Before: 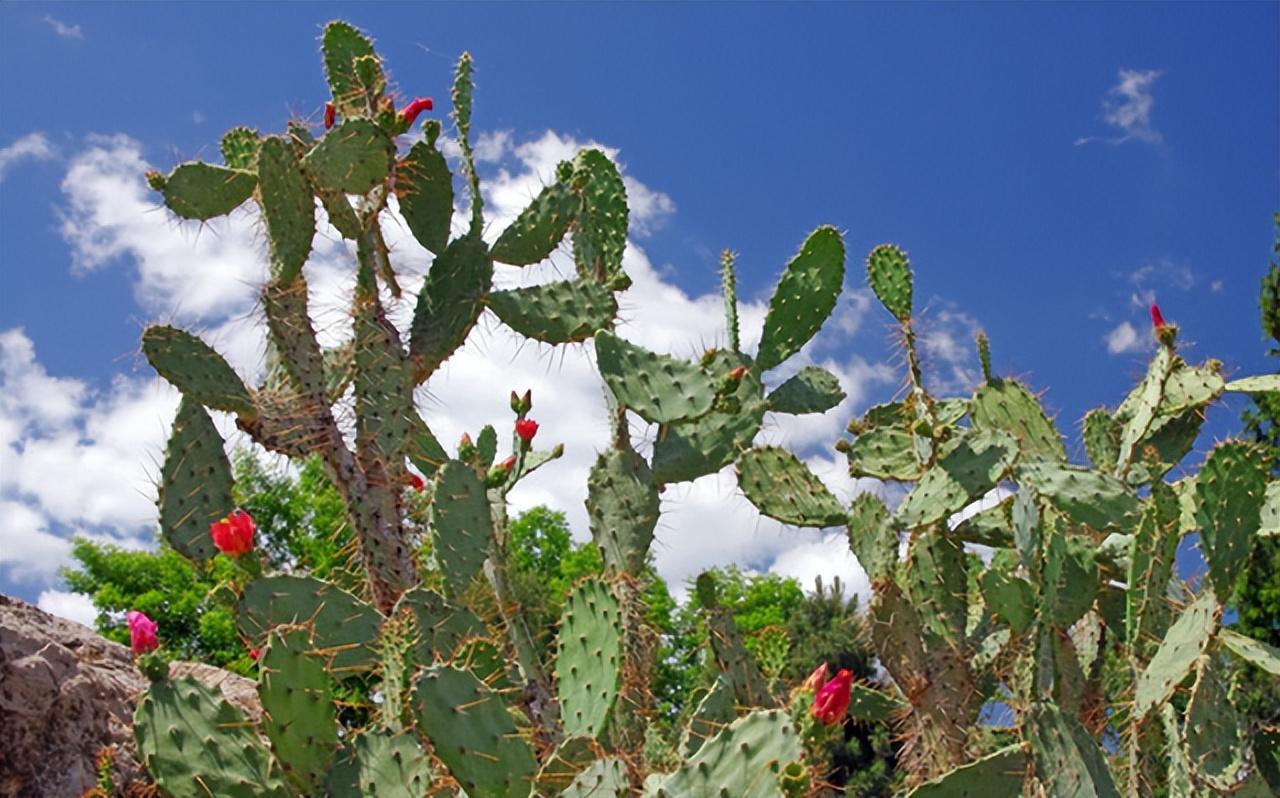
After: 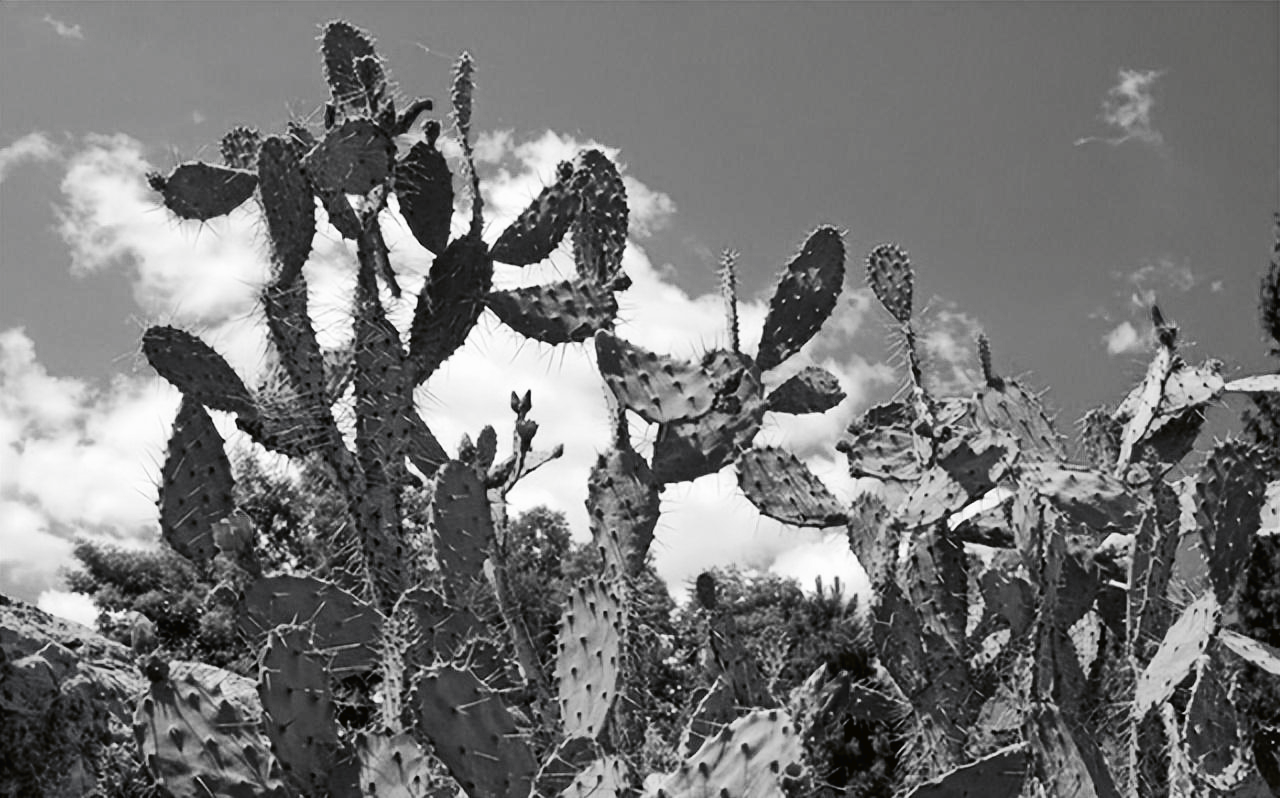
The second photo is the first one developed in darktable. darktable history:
tone curve: curves: ch0 [(0, 0) (0.003, 0.016) (0.011, 0.016) (0.025, 0.016) (0.044, 0.016) (0.069, 0.016) (0.1, 0.026) (0.136, 0.047) (0.177, 0.088) (0.224, 0.14) (0.277, 0.2) (0.335, 0.276) (0.399, 0.37) (0.468, 0.47) (0.543, 0.583) (0.623, 0.698) (0.709, 0.779) (0.801, 0.858) (0.898, 0.929) (1, 1)], preserve colors none
color look up table: target L [86.7, 85.98, 78.43, 66.24, 58.38, 58.64, 57.61, 39.07, 26.21, 17.37, 200.55, 84.56, 79.88, 75.88, 66.24, 66.62, 65.11, 55.02, 54.5, 50.96, 45.89, 39.07, 35.51, 17.06, 22.62, 10.27, 95.84, 87.05, 63.22, 69.98, 71.84, 57.35, 63.6, 64.36, 54.24, 45.09, 23.22, 27.98, 28.27, 22.62, 7.247, 9.263, 91.29, 78.07, 65.11, 64.74, 63.22, 36.15, 7.247], target a [-0.001, -0.001, 0, 0, 0.001 ×4, 0, 0.001, 0, -0.001, 0 ×5, 0.001 ×6, 0, 0.001, 0, -0.002, 0, 0.001, -0.001, 0, 0.001, 0, 0, 0.001 ×6, -0.936, 0, 0, -0.001, 0, 0, 0.001, 0, -0.936], target b [0.023, 0.002, 0.001, 0.002, -0.004, -0.005, -0.004, -0.005, -0.002, -0.004, 0, 0.002, 0.001, 0.001, 0.002, 0.002, 0.002, -0.005, -0.004, -0.005, -0.005, -0.005, -0.006, 0.002, -0.002, -0.003, 0.024, 0.001, -0.004, 0.002, 0.002, -0.005, 0.002, 0.002, -0.005, -0.005, -0.004, -0.002, -0.005, -0.002, 11.55, -0.001, 0, 0.022, 0.002, 0.002, -0.004, -0.001, 11.55], num patches 49
